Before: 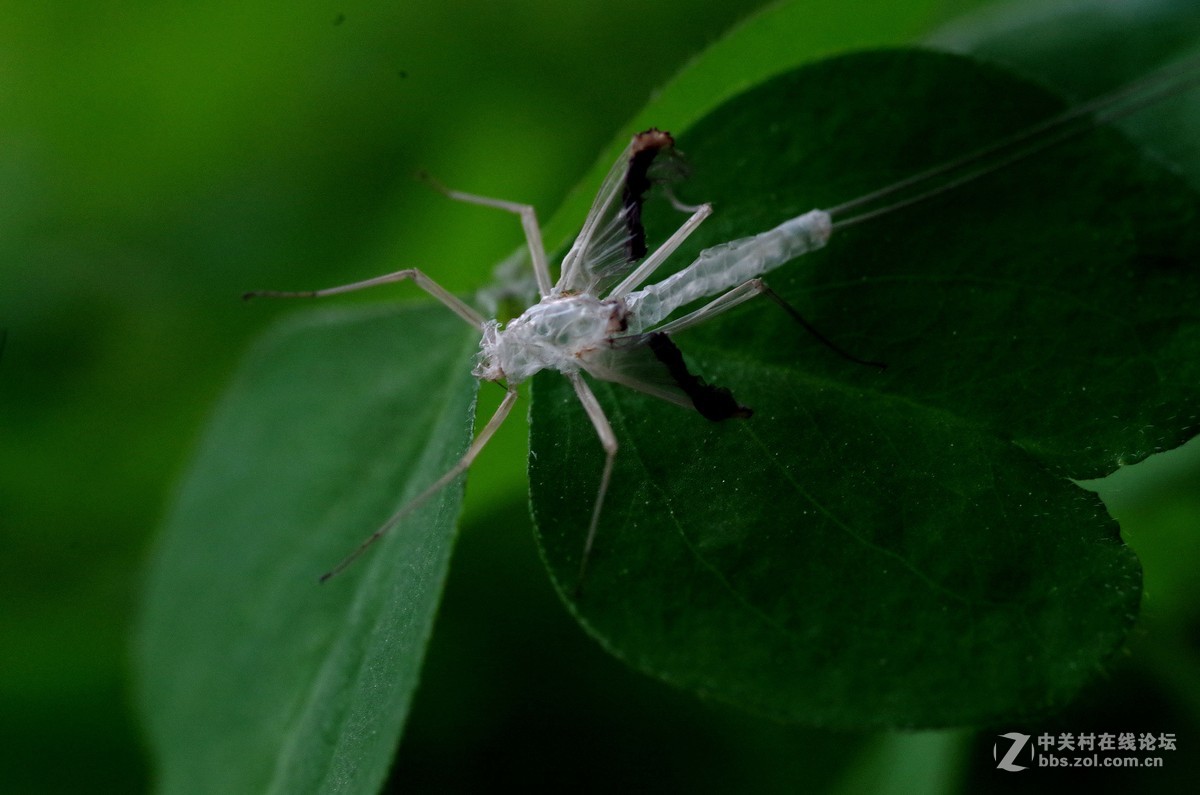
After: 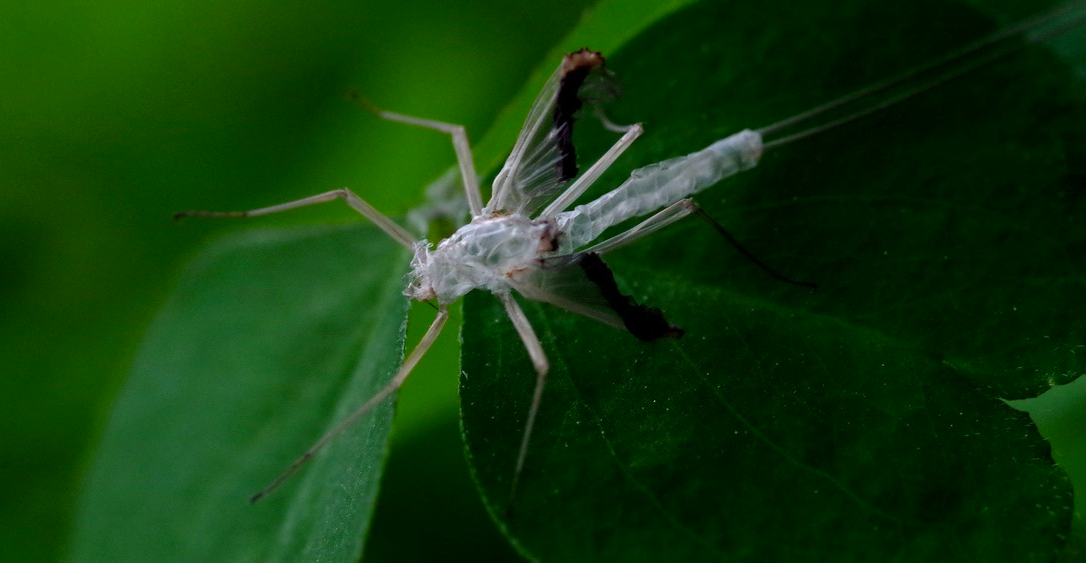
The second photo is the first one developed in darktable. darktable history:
crop: left 5.765%, top 10.143%, right 3.692%, bottom 18.97%
color balance rgb: perceptual saturation grading › global saturation 19.315%
